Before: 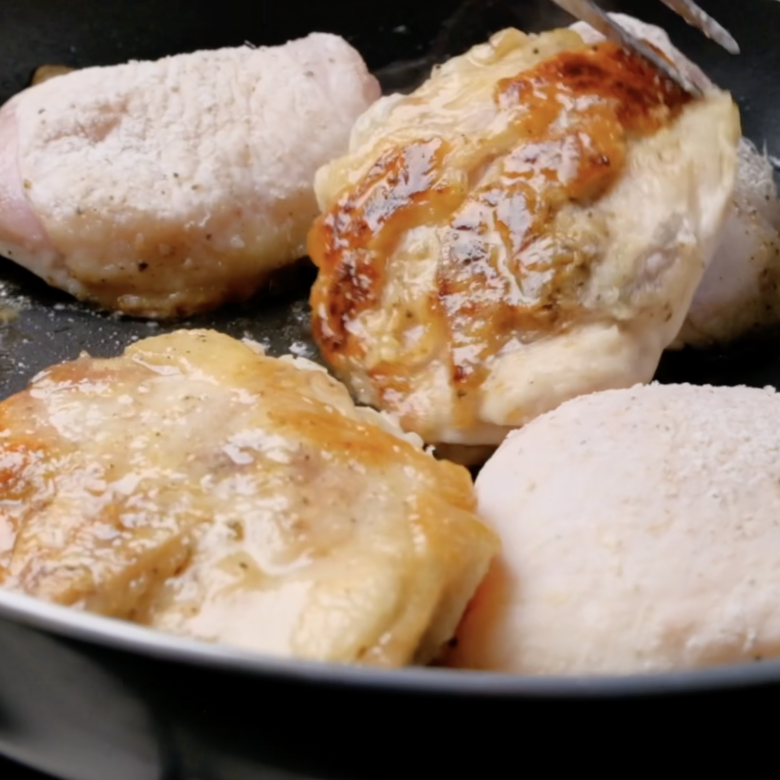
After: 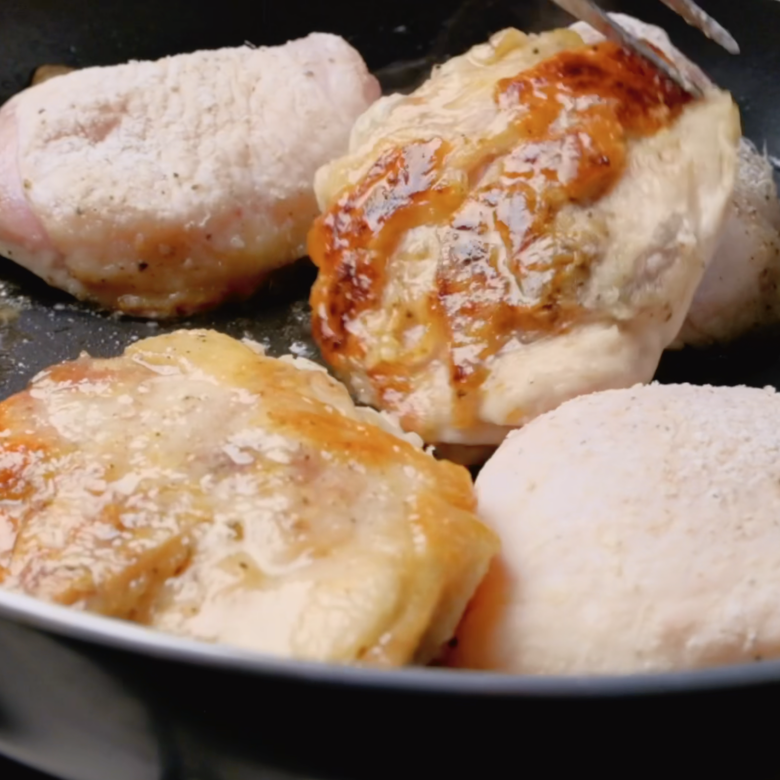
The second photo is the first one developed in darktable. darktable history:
exposure: black level correction 0.001, exposure -0.122 EV, compensate highlight preservation false
tone curve: curves: ch0 [(0, 0.024) (0.119, 0.146) (0.474, 0.485) (0.718, 0.739) (0.817, 0.839) (1, 0.998)]; ch1 [(0, 0) (0.377, 0.416) (0.439, 0.451) (0.477, 0.477) (0.501, 0.503) (0.538, 0.544) (0.58, 0.602) (0.664, 0.676) (0.783, 0.804) (1, 1)]; ch2 [(0, 0) (0.38, 0.405) (0.463, 0.456) (0.498, 0.497) (0.524, 0.535) (0.578, 0.576) (0.648, 0.665) (1, 1)], color space Lab, independent channels, preserve colors none
